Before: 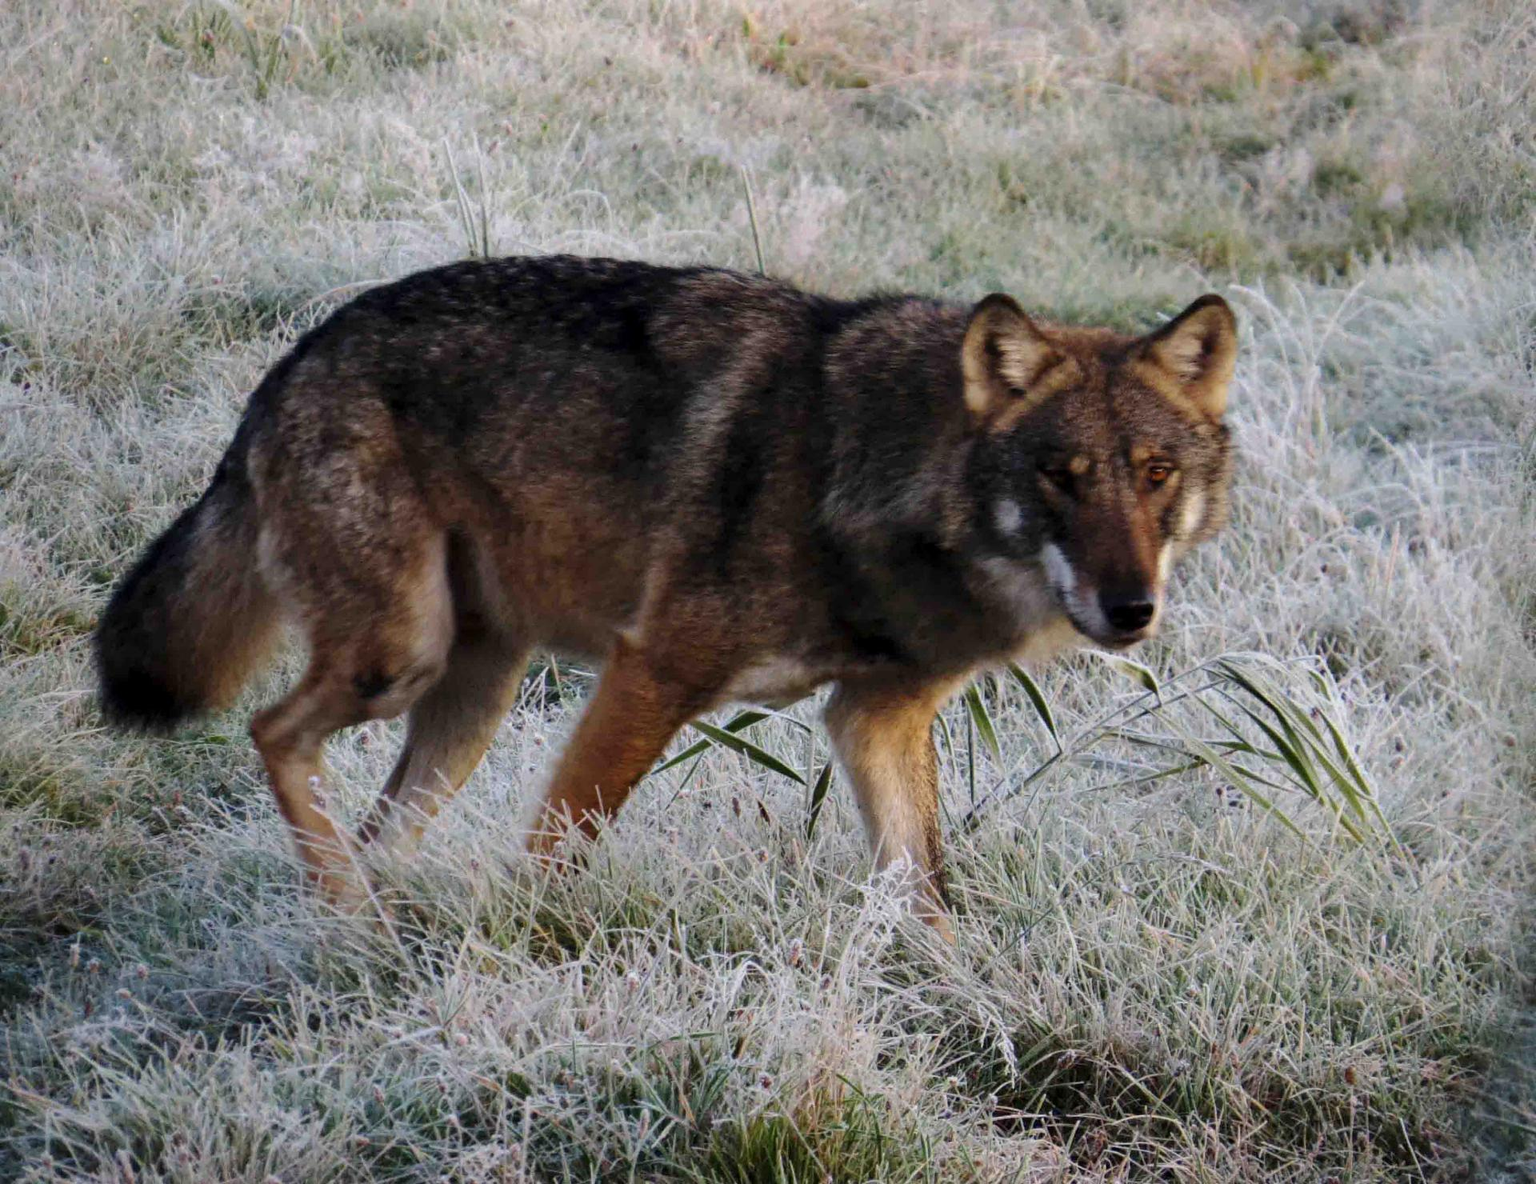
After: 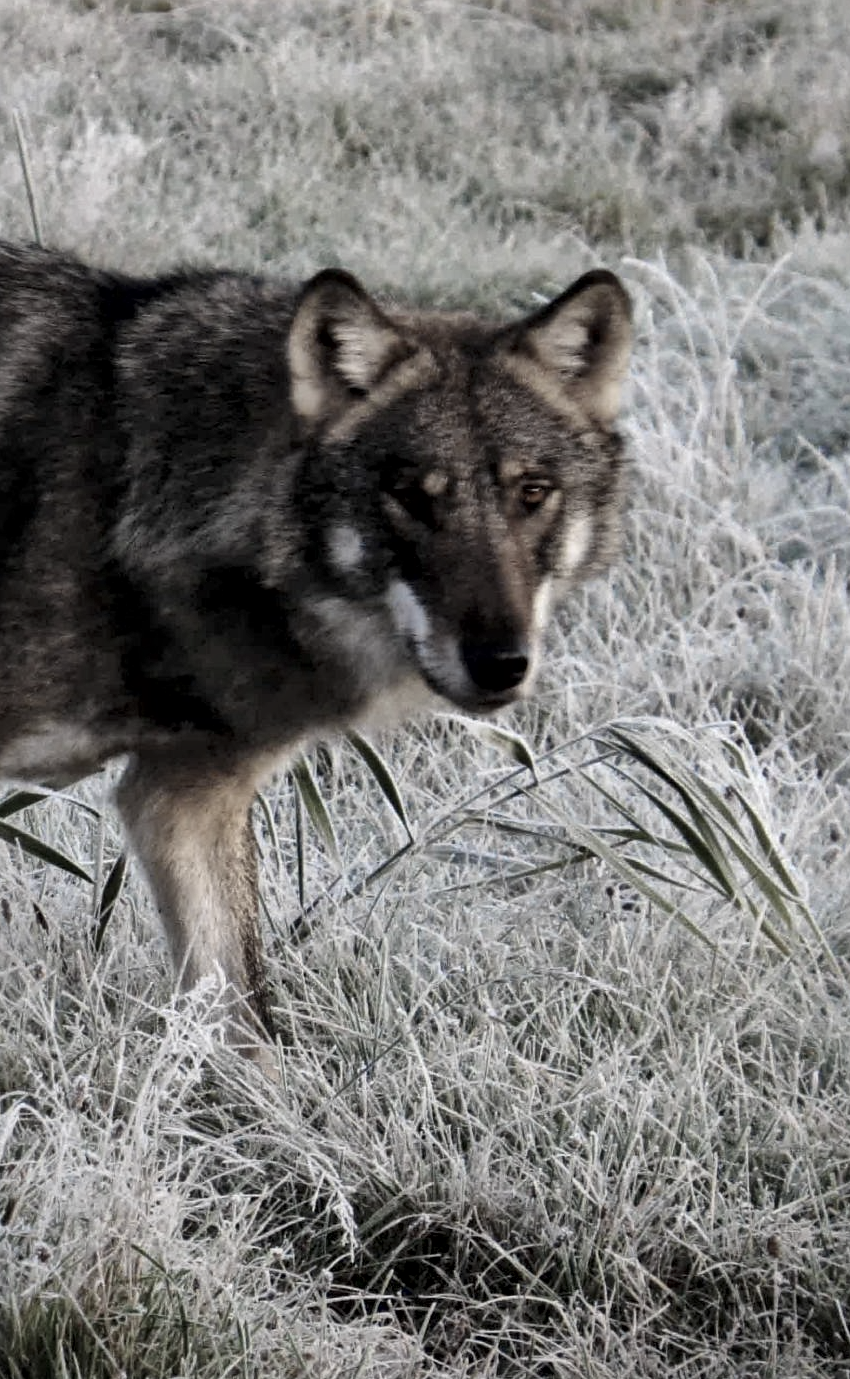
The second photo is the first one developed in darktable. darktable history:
local contrast: mode bilateral grid, contrast 25, coarseness 47, detail 151%, midtone range 0.2
crop: left 47.628%, top 6.643%, right 7.874%
color zones: curves: ch1 [(0.238, 0.163) (0.476, 0.2) (0.733, 0.322) (0.848, 0.134)]
